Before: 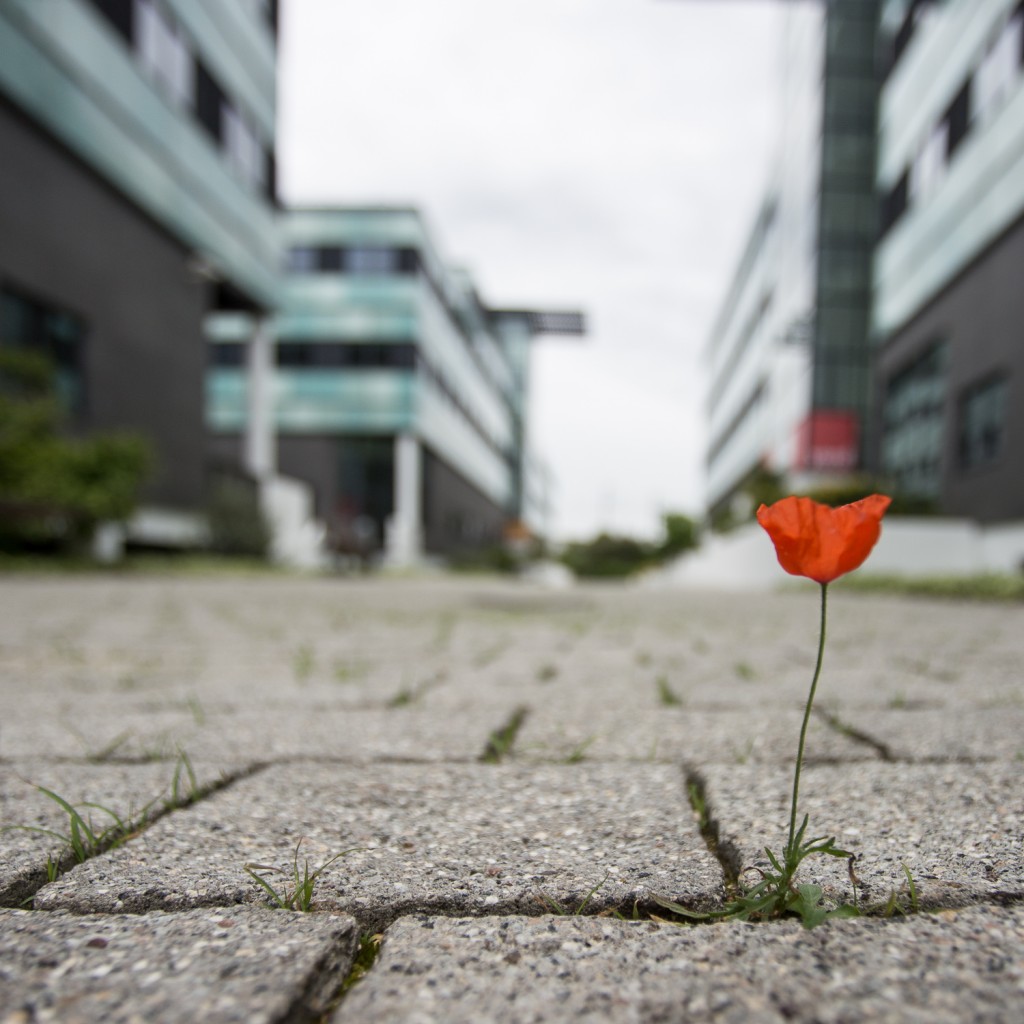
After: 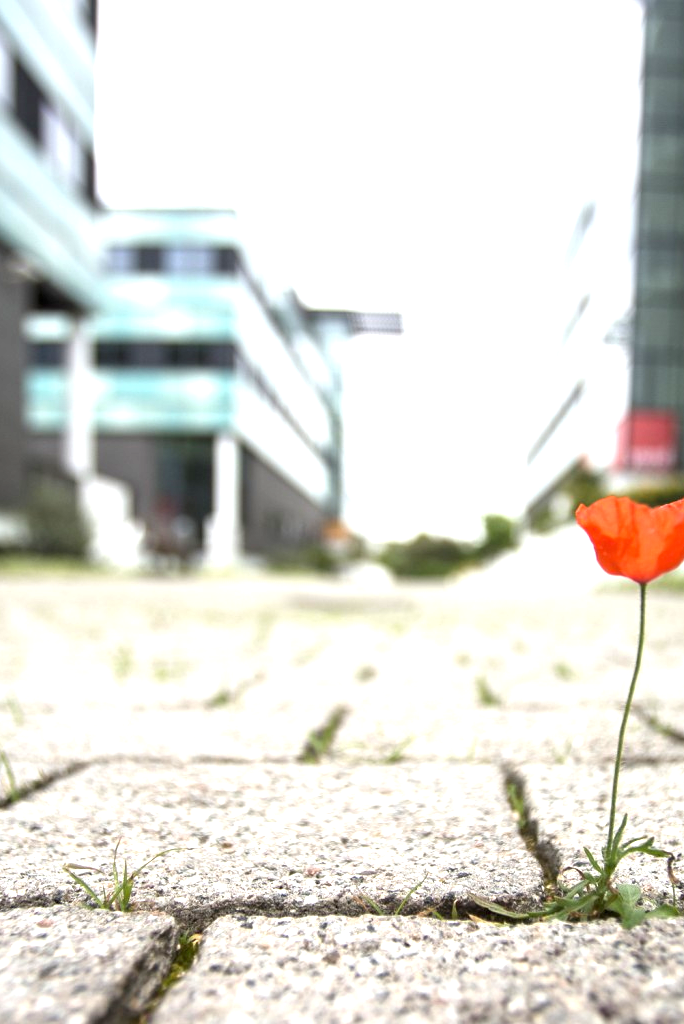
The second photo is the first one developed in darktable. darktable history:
tone equalizer: on, module defaults
exposure: black level correction 0, exposure 1.388 EV, compensate exposure bias true, compensate highlight preservation false
white balance: emerald 1
crop and rotate: left 17.732%, right 15.423%
